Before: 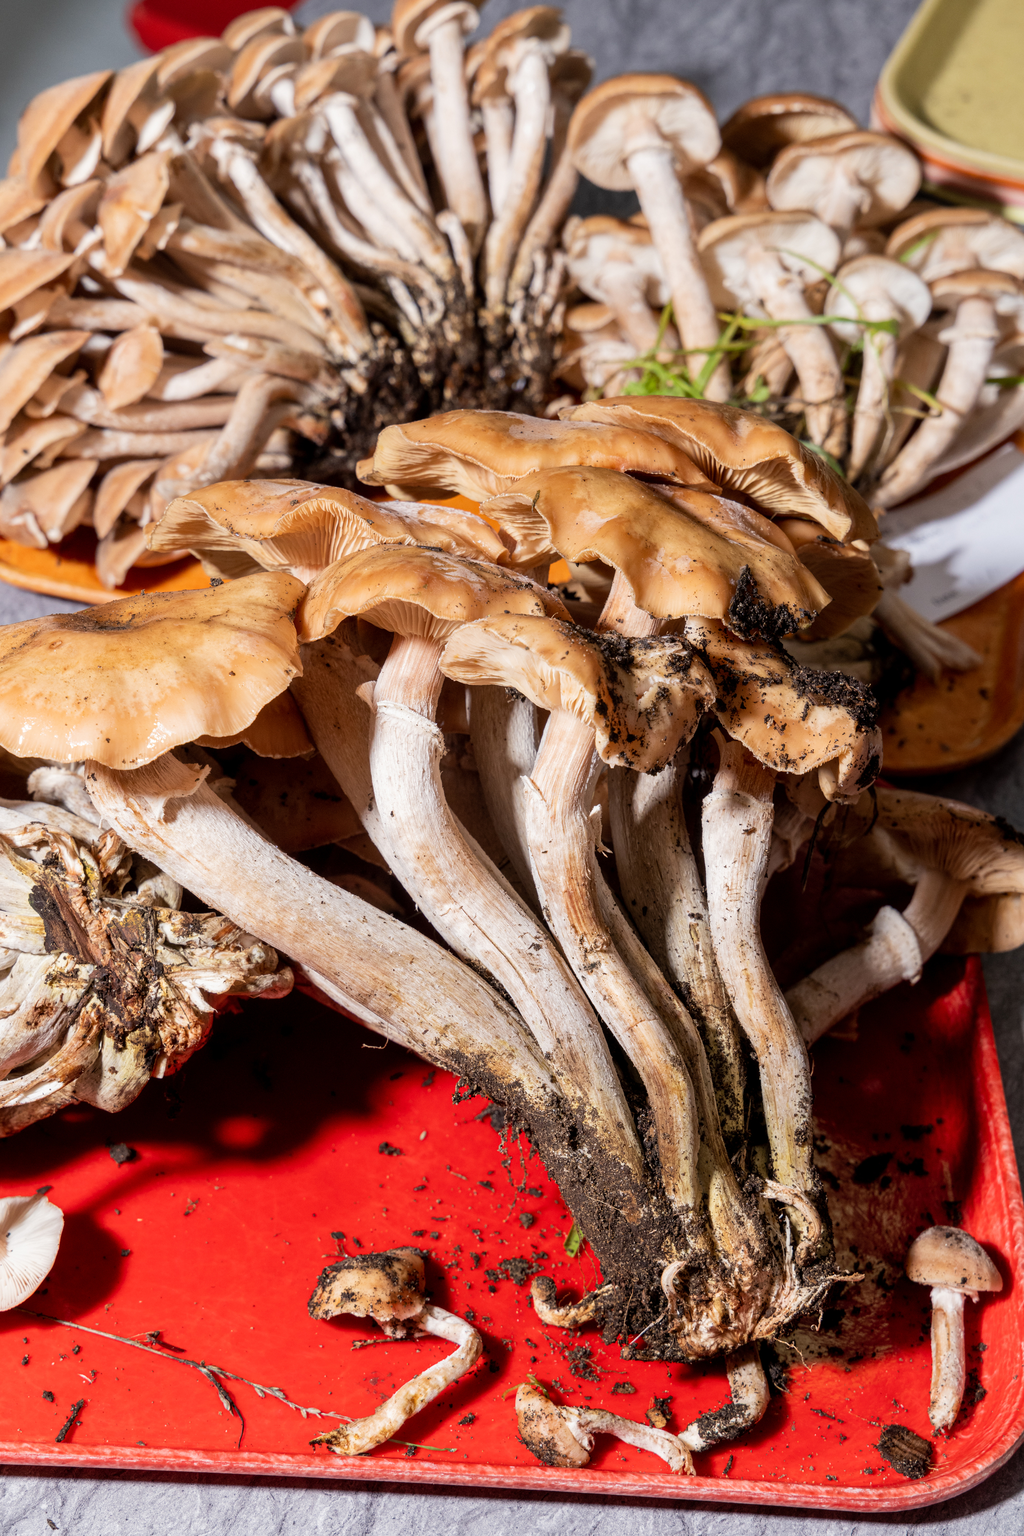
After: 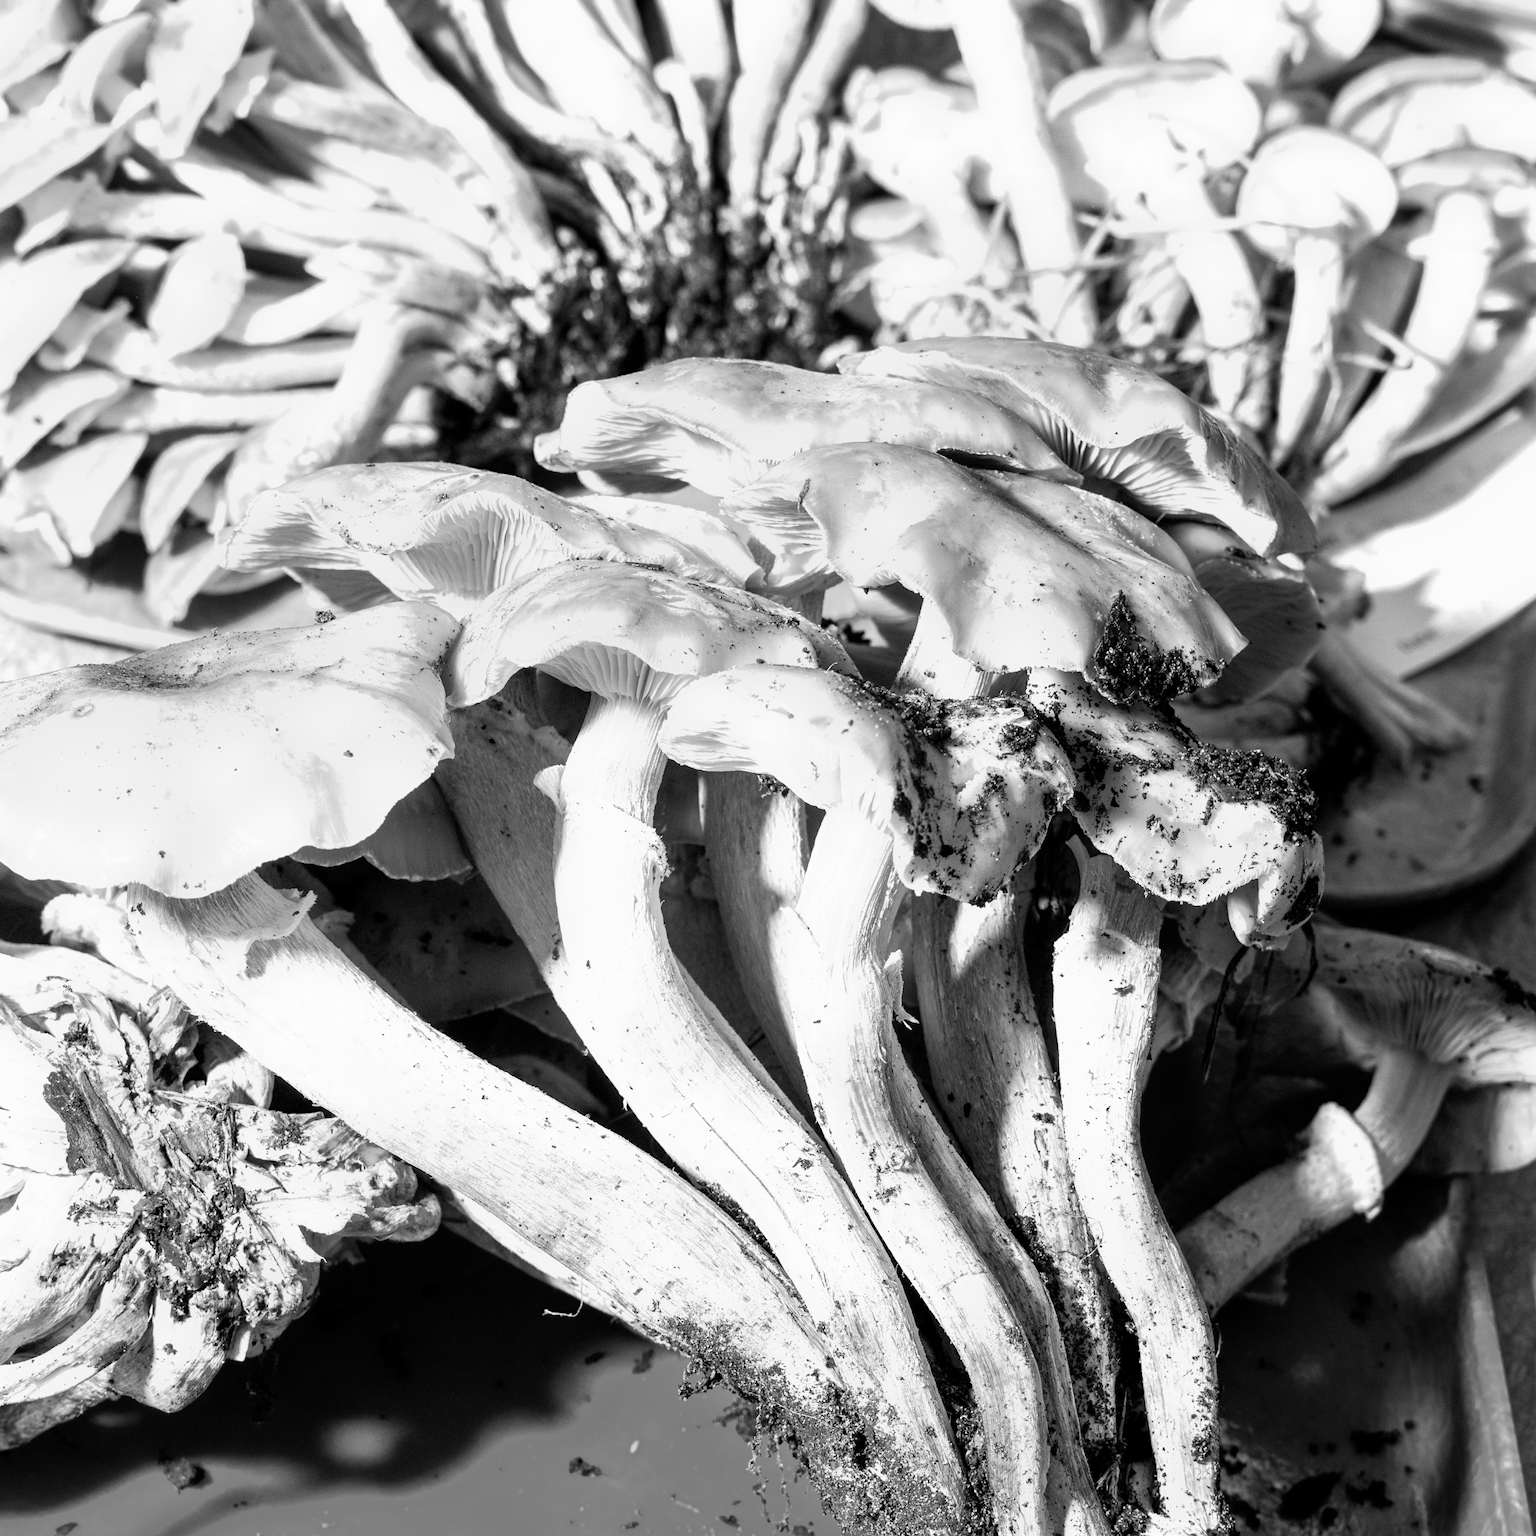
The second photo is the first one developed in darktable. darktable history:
white balance: red 1.138, green 0.996, blue 0.812
rotate and perspective: automatic cropping off
monochrome: a -6.99, b 35.61, size 1.4
exposure: exposure 0.375 EV, compensate highlight preservation false
crop: top 11.166%, bottom 22.168%
color correction: highlights a* 15.46, highlights b* -20.56
velvia: on, module defaults
color balance rgb: linear chroma grading › global chroma 25%, perceptual saturation grading › global saturation 40%, perceptual brilliance grading › global brilliance 30%, global vibrance 40%
